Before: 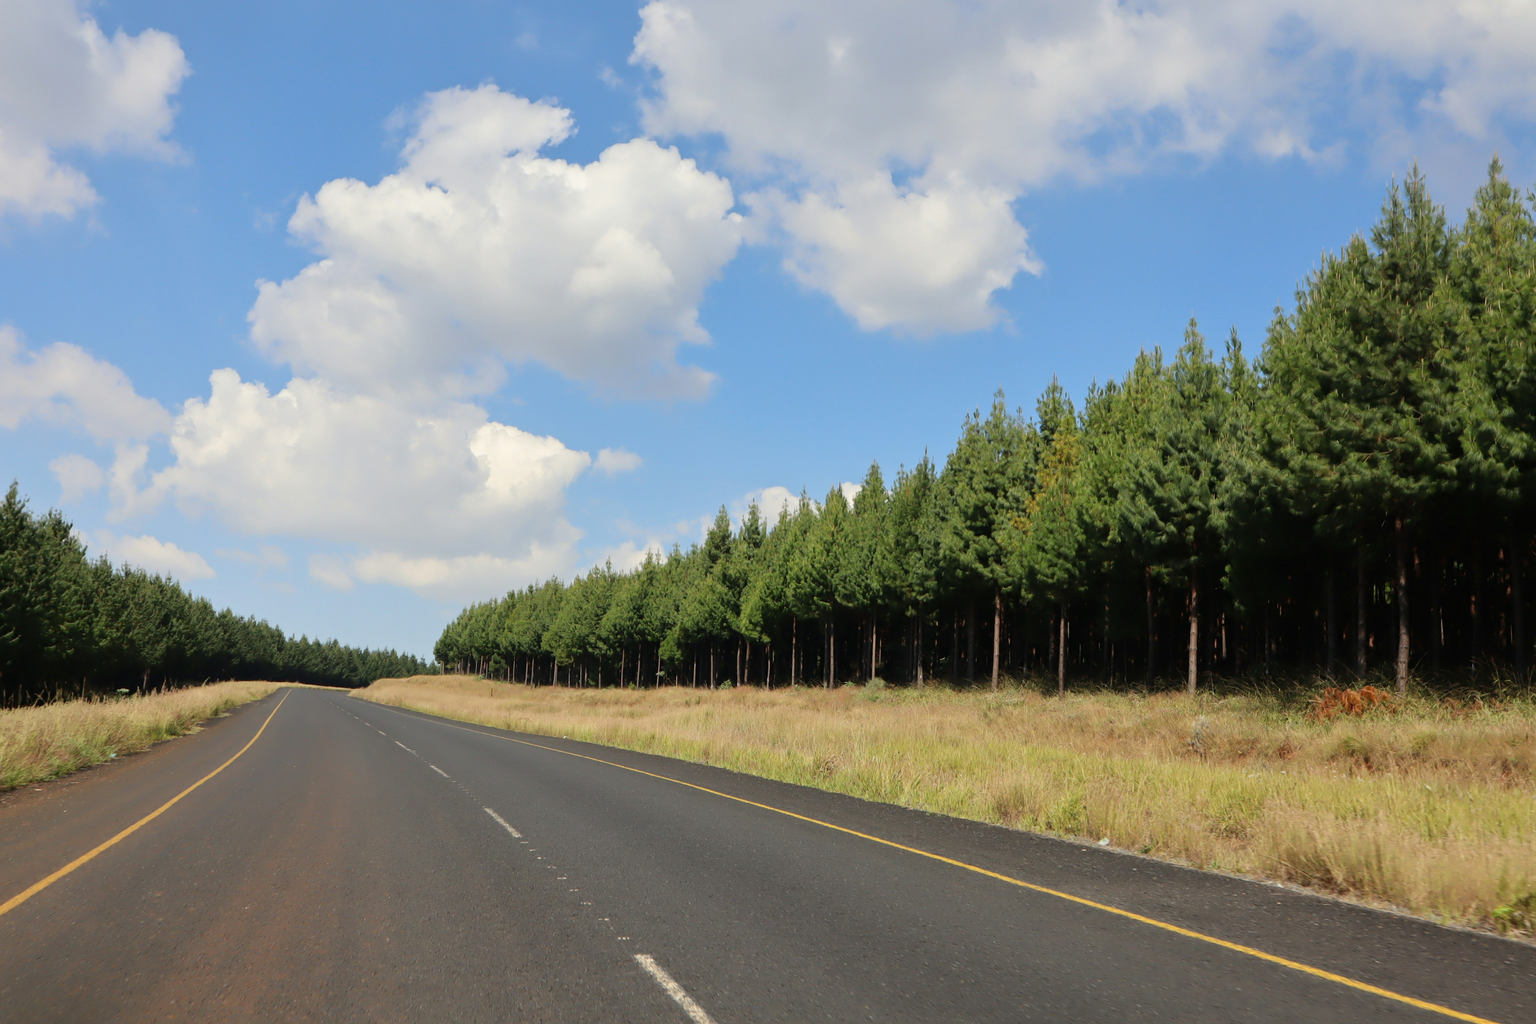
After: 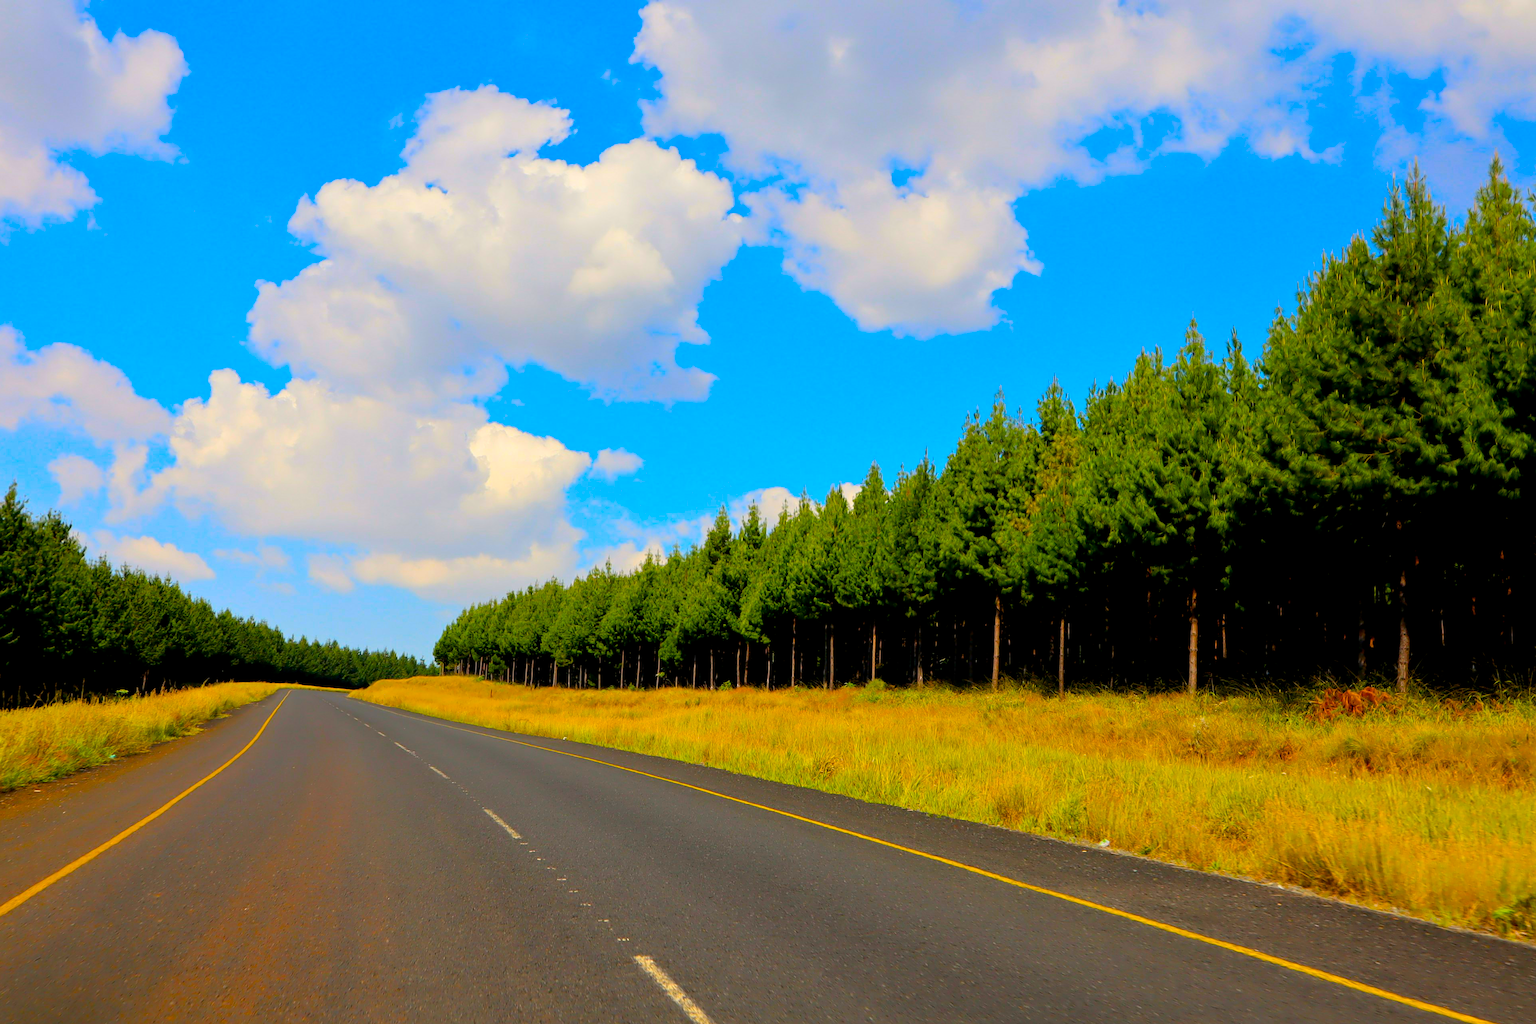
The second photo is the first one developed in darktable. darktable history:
color correction: highlights a* 3.4, highlights b* 1.68, saturation 1.2
sharpen: amount 0.206
crop and rotate: left 0.085%, bottom 0.002%
color balance rgb: global offset › luminance -0.885%, linear chroma grading › highlights 99.357%, linear chroma grading › global chroma 23.301%, perceptual saturation grading › global saturation 20%, perceptual saturation grading › highlights -24.923%, perceptual saturation grading › shadows 24.825%
